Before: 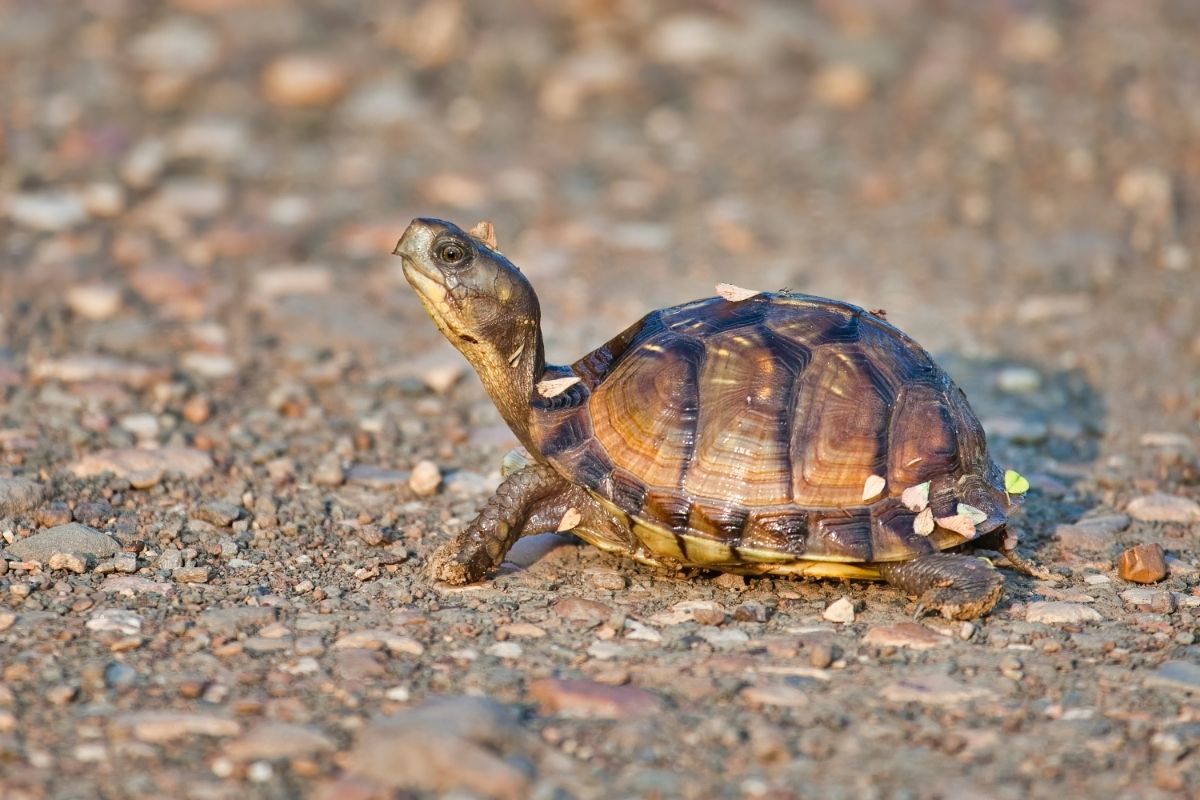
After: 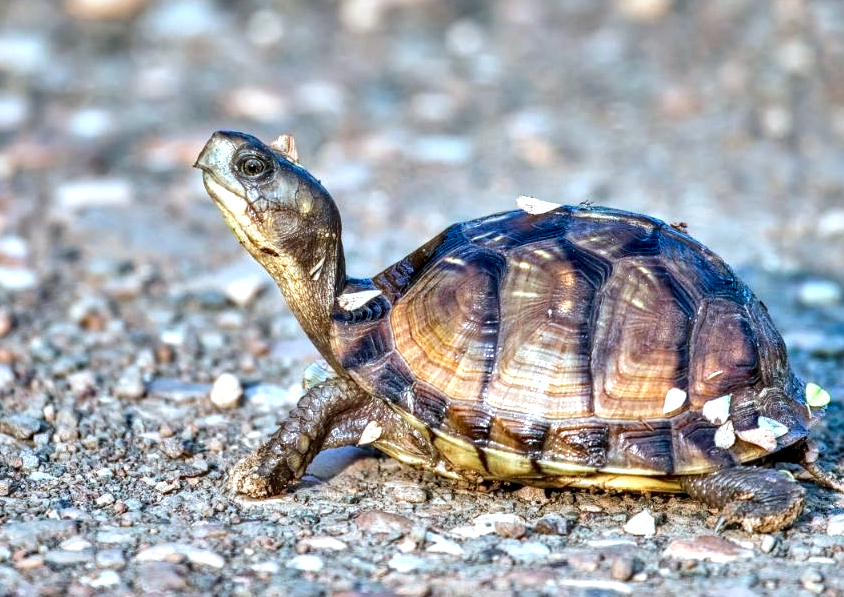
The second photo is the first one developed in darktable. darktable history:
color calibration: gray › normalize channels true, x 0.396, y 0.386, temperature 3706.62 K, gamut compression 0.011
local contrast: detail 161%
exposure: black level correction 0.001, exposure 0.499 EV, compensate exposure bias true, compensate highlight preservation false
crop and rotate: left 16.622%, top 10.931%, right 13%, bottom 14.416%
